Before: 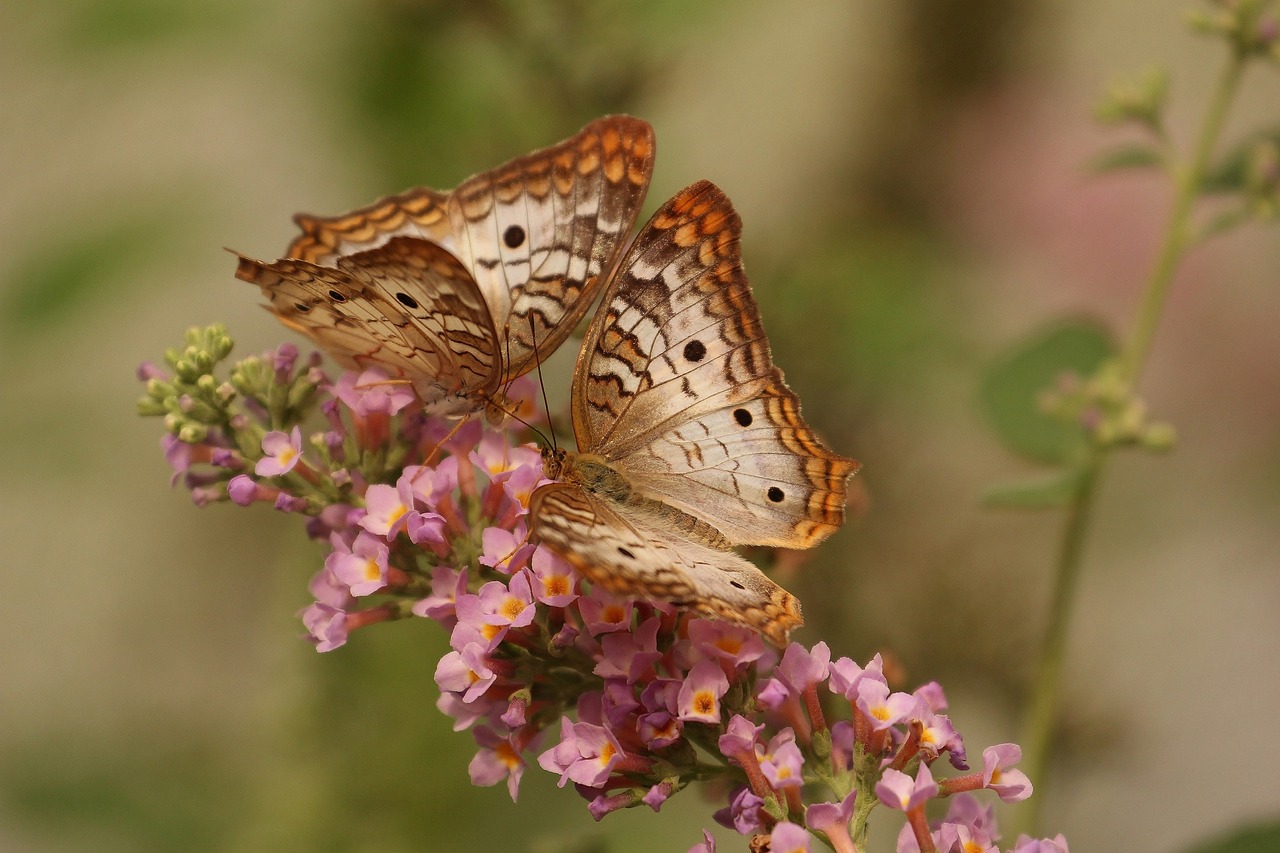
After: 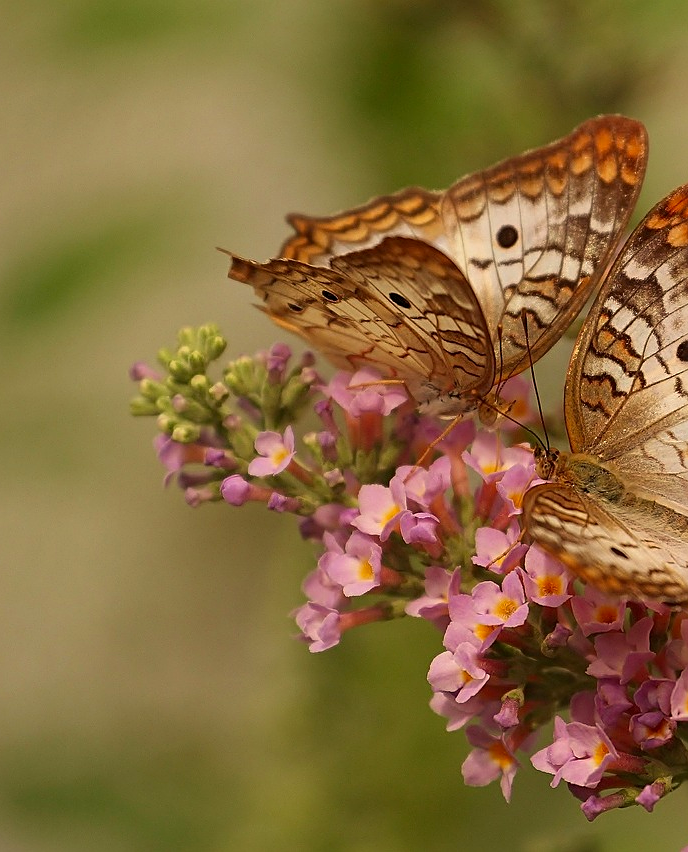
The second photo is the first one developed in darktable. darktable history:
color correction: highlights a* 0.816, highlights b* 2.78, saturation 1.1
color zones: curves: ch0 [(0, 0.5) (0.143, 0.5) (0.286, 0.5) (0.429, 0.495) (0.571, 0.437) (0.714, 0.44) (0.857, 0.496) (1, 0.5)]
crop: left 0.587%, right 45.588%, bottom 0.086%
sharpen: on, module defaults
